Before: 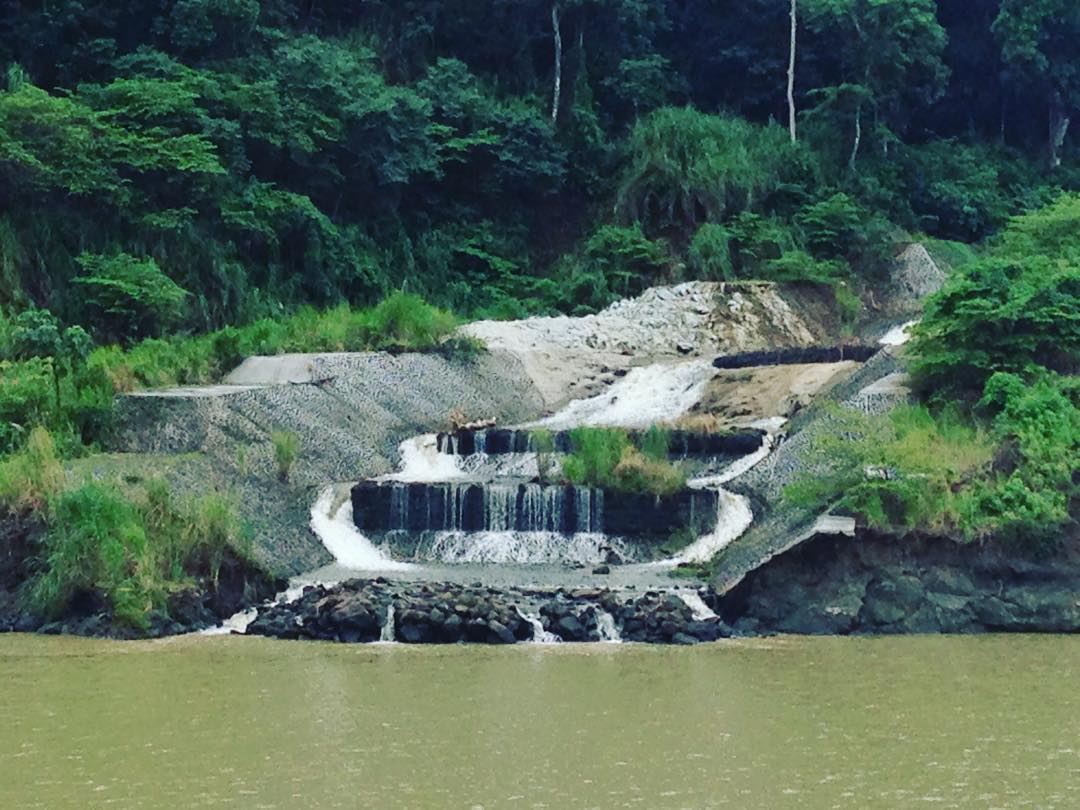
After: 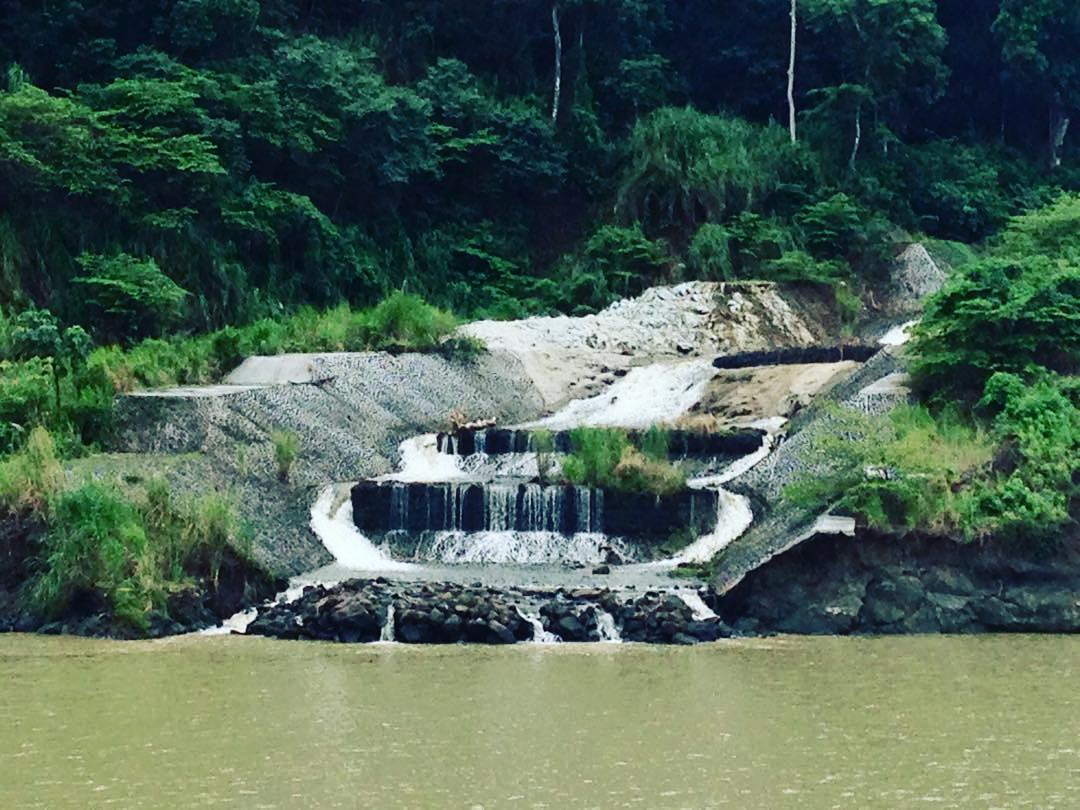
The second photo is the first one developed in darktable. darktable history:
contrast brightness saturation: contrast 0.219
